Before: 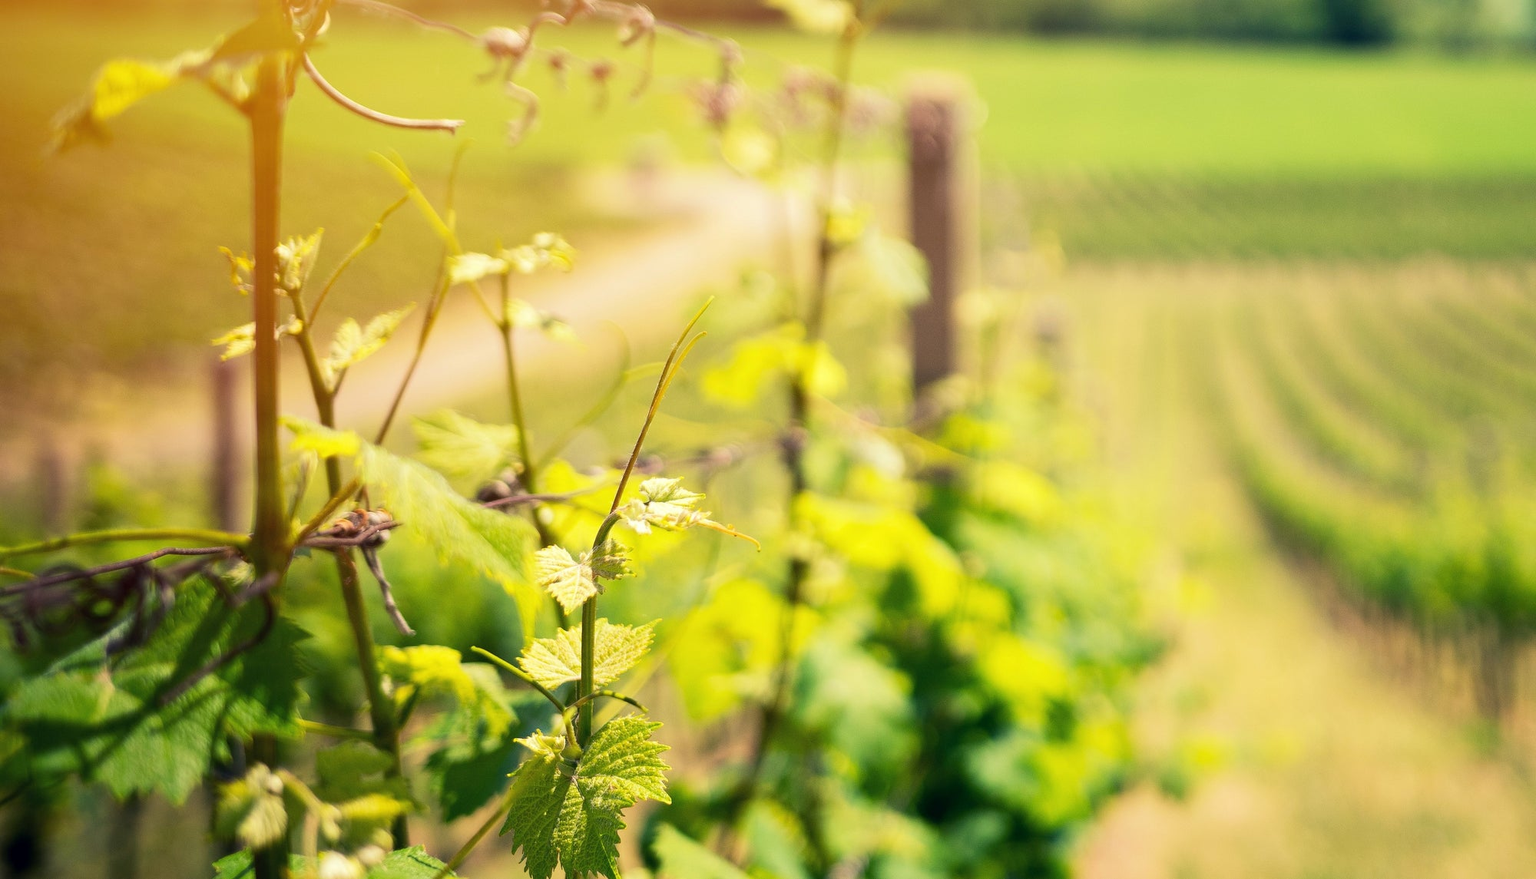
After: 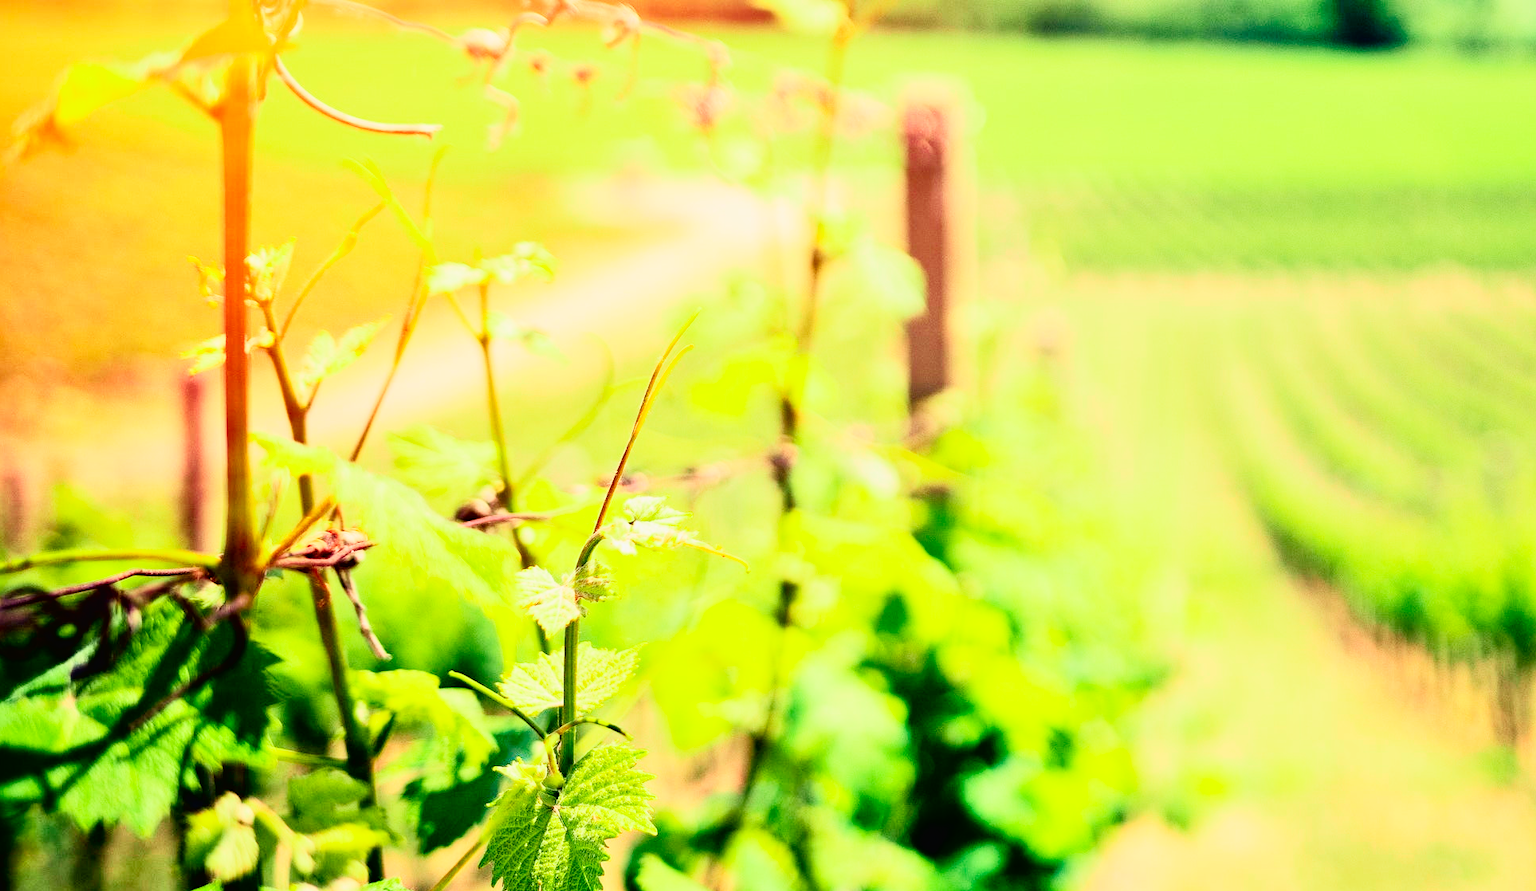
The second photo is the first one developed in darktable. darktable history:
crop and rotate: left 2.536%, right 1.107%, bottom 2.246%
tone curve: curves: ch0 [(0, 0.013) (0.054, 0.018) (0.205, 0.191) (0.289, 0.292) (0.39, 0.424) (0.493, 0.551) (0.647, 0.752) (0.796, 0.887) (1, 0.998)]; ch1 [(0, 0) (0.371, 0.339) (0.477, 0.452) (0.494, 0.495) (0.501, 0.501) (0.51, 0.516) (0.54, 0.557) (0.572, 0.605) (0.625, 0.687) (0.774, 0.841) (1, 1)]; ch2 [(0, 0) (0.32, 0.281) (0.403, 0.399) (0.441, 0.428) (0.47, 0.469) (0.498, 0.496) (0.524, 0.543) (0.551, 0.579) (0.633, 0.665) (0.7, 0.711) (1, 1)], color space Lab, independent channels, preserve colors none
tone equalizer: -8 EV 0.001 EV, -7 EV -0.004 EV, -6 EV 0.009 EV, -5 EV 0.032 EV, -4 EV 0.276 EV, -3 EV 0.644 EV, -2 EV 0.584 EV, -1 EV 0.187 EV, +0 EV 0.024 EV
haze removal: compatibility mode true, adaptive false
contrast brightness saturation: contrast 0.2, brightness 0.16, saturation 0.22
sigmoid: contrast 1.7, skew -0.2, preserve hue 0%, red attenuation 0.1, red rotation 0.035, green attenuation 0.1, green rotation -0.017, blue attenuation 0.15, blue rotation -0.052, base primaries Rec2020
white balance: emerald 1
